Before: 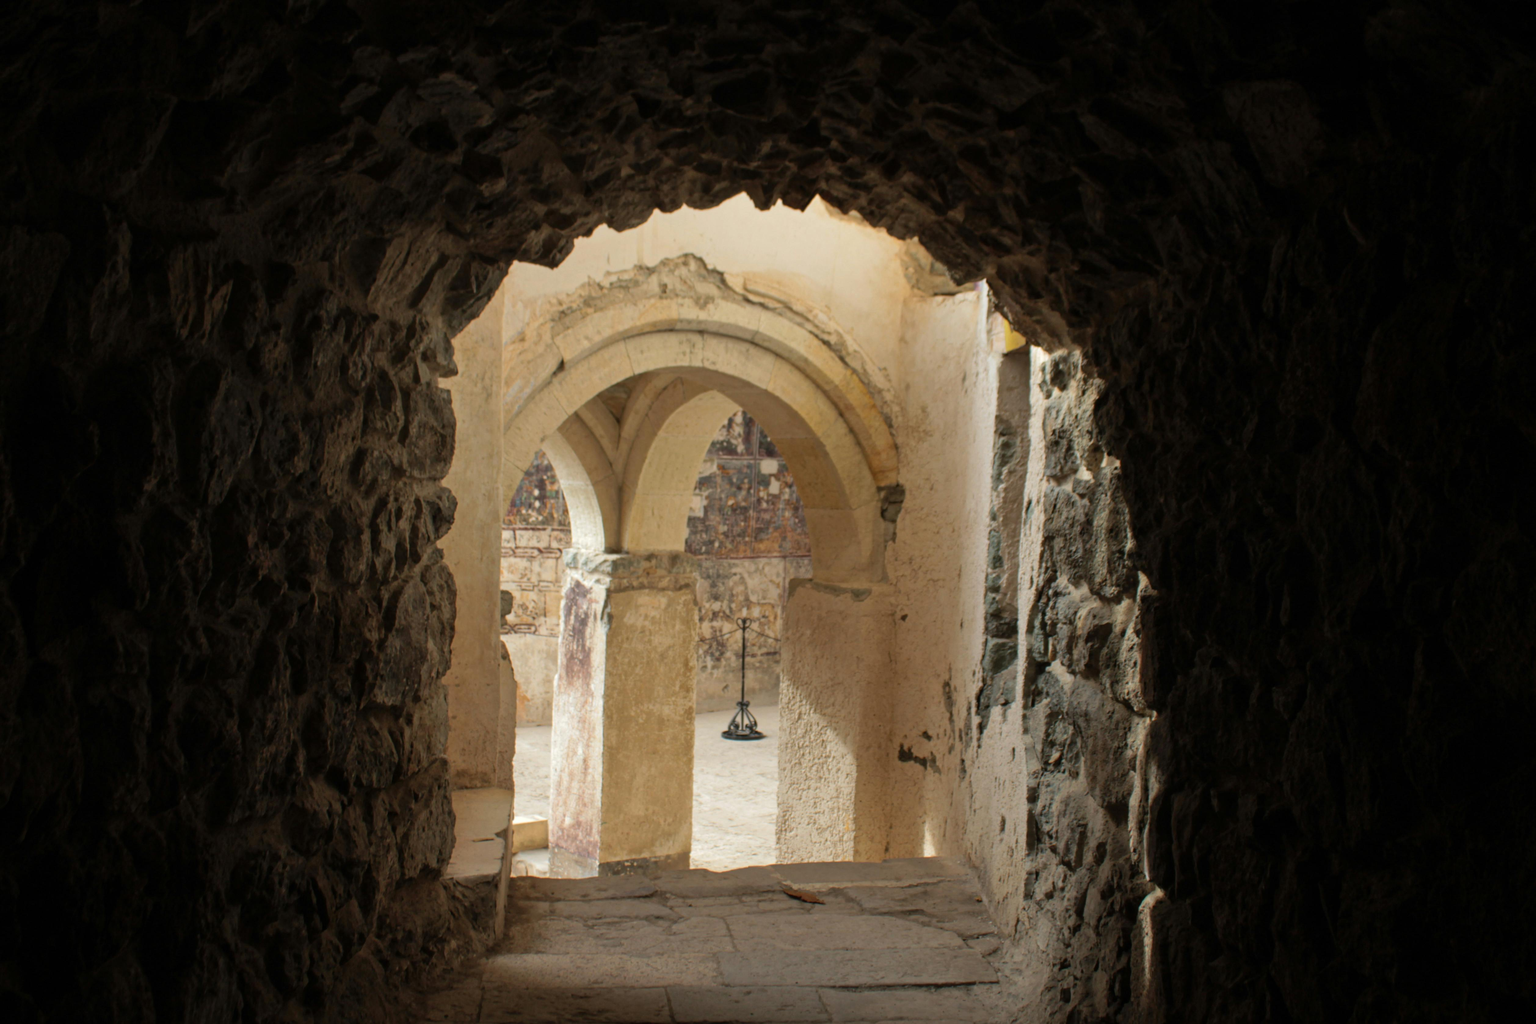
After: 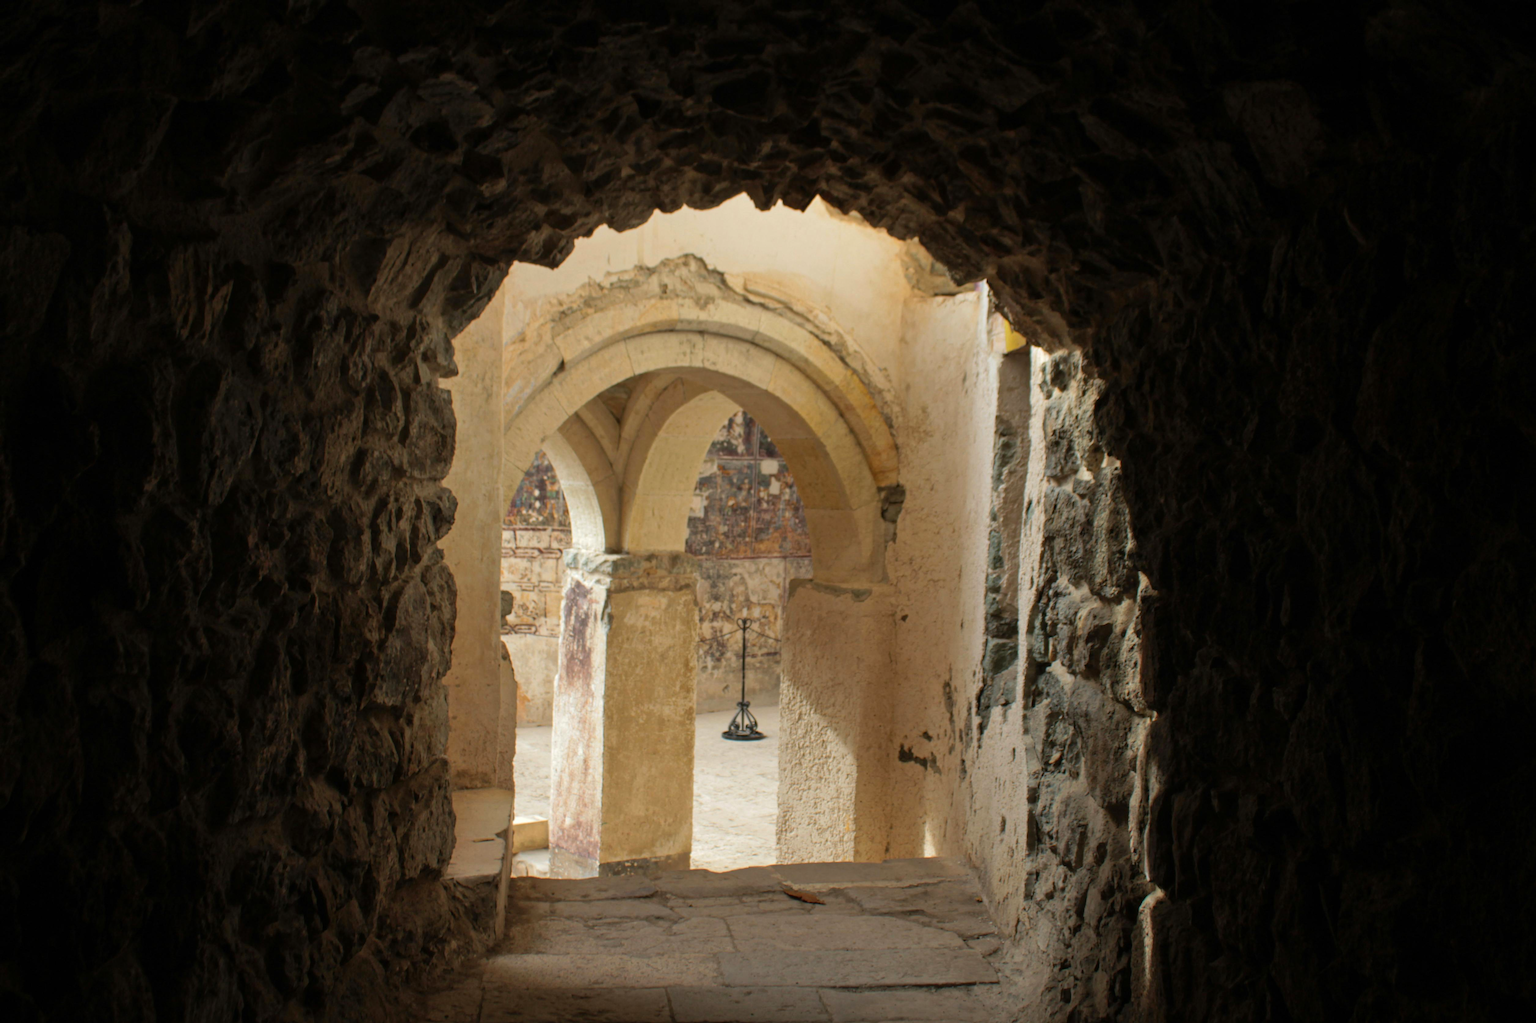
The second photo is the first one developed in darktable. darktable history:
contrast brightness saturation: saturation 0.098
